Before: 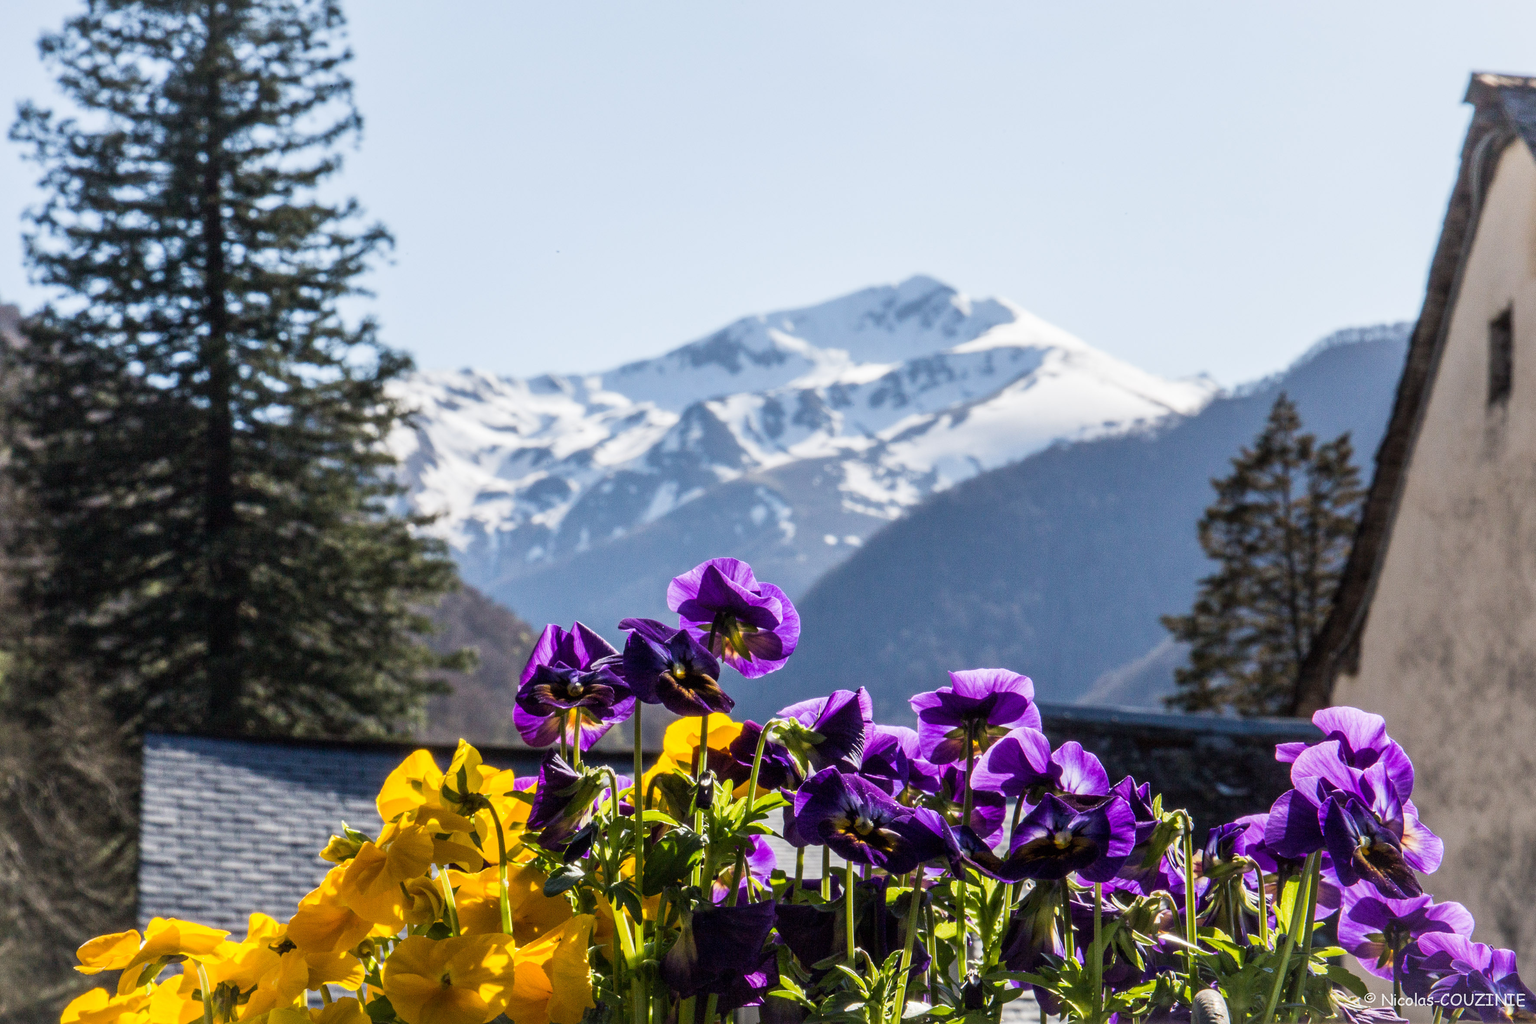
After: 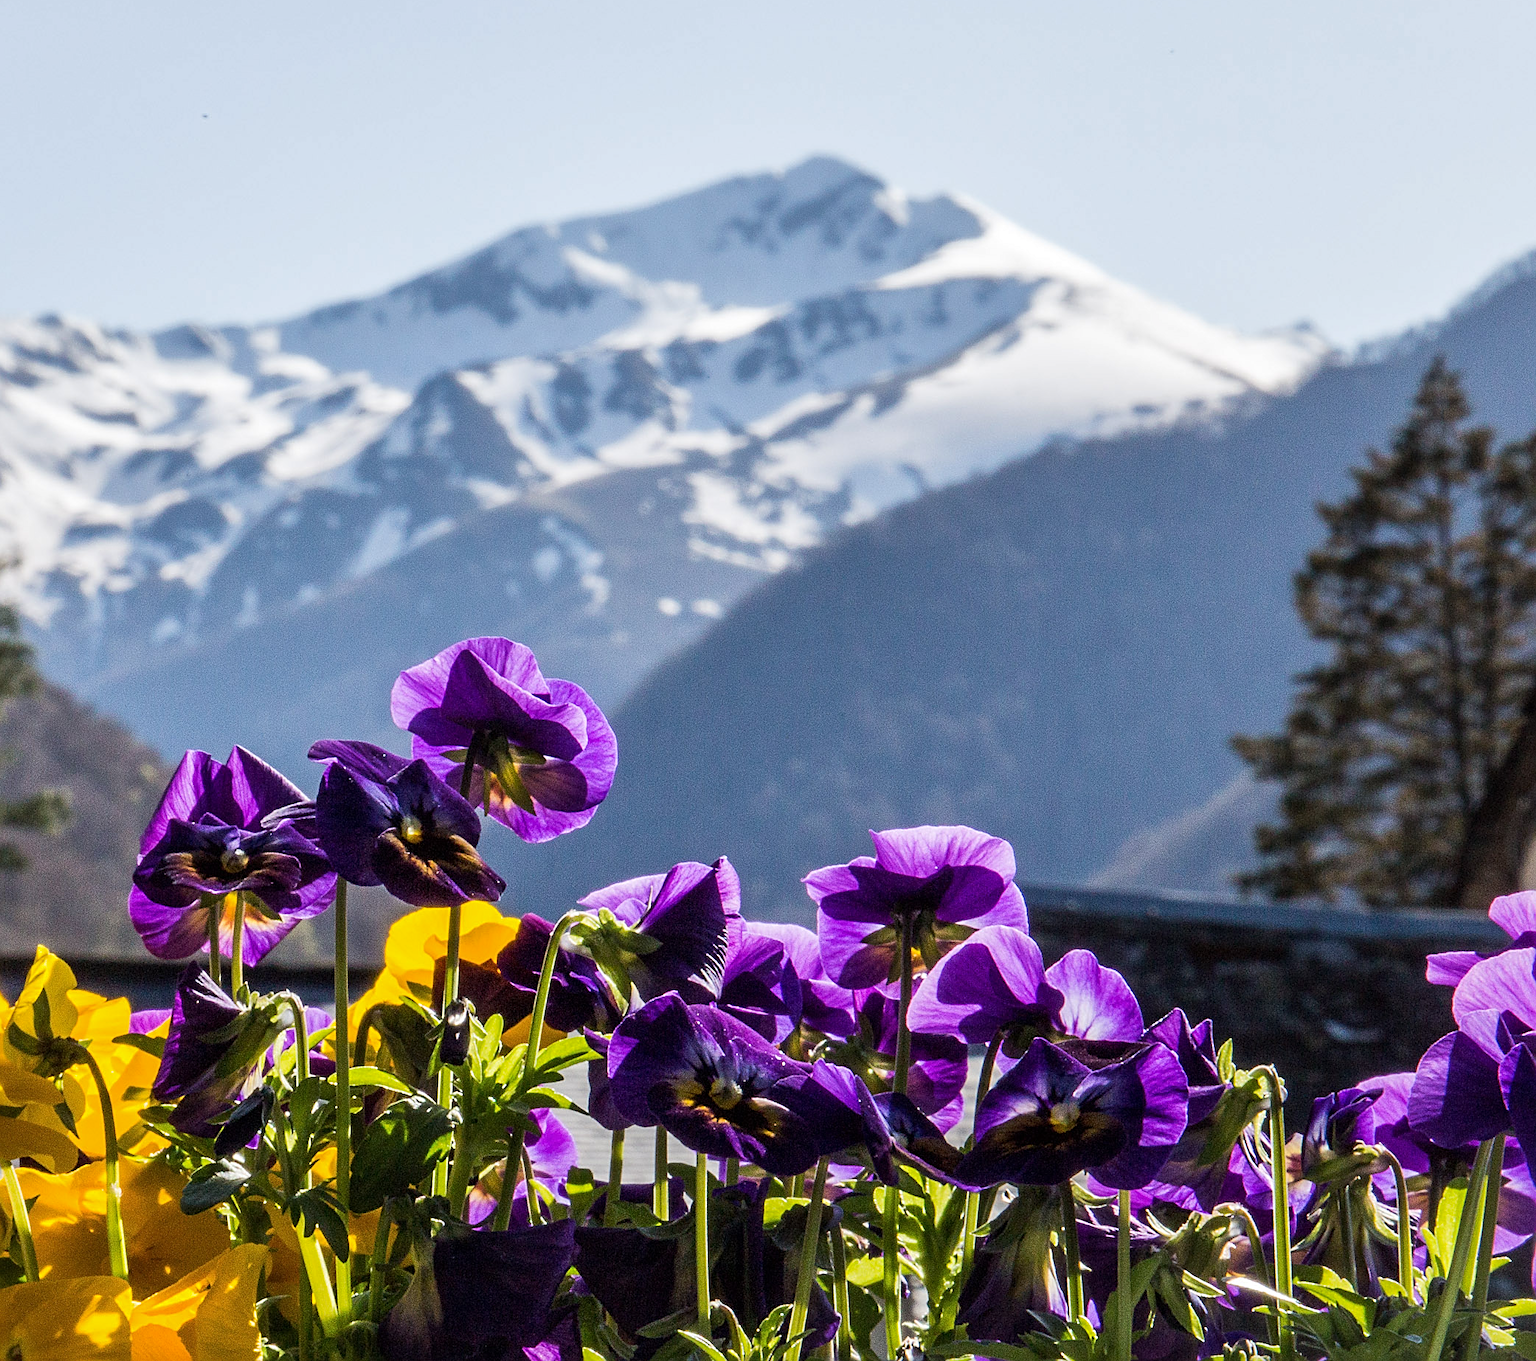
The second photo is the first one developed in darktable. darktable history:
shadows and highlights: shadows 9.6, white point adjustment 1.01, highlights -38.39
crop and rotate: left 28.479%, top 17.961%, right 12.748%, bottom 3.897%
sharpen: on, module defaults
